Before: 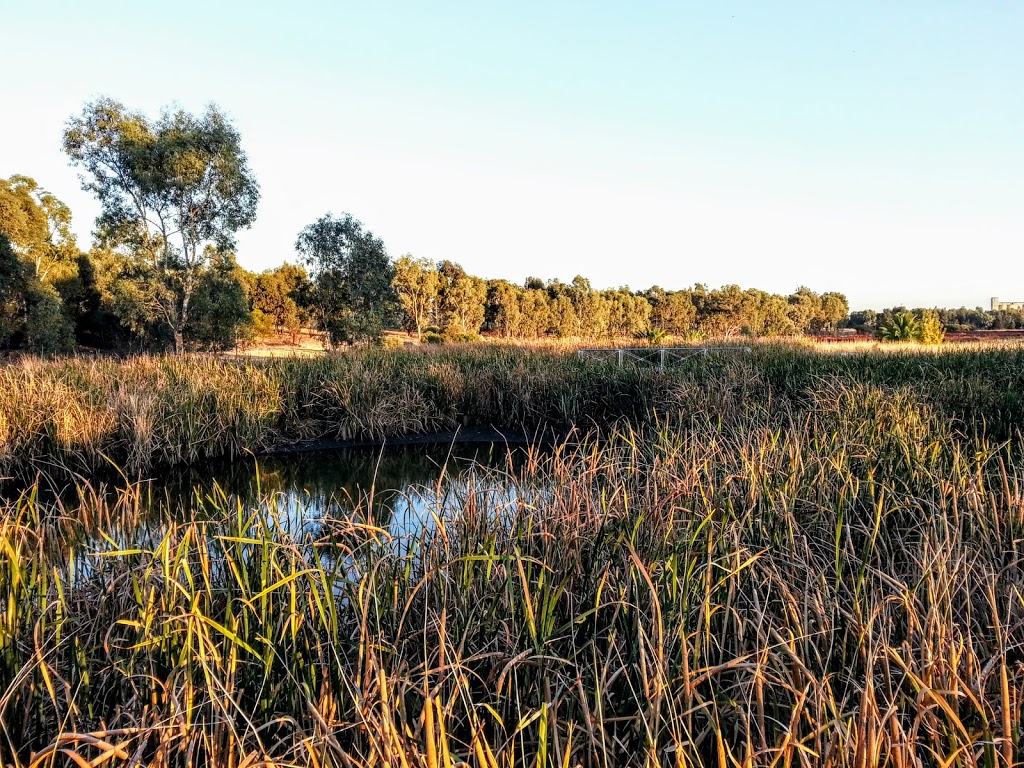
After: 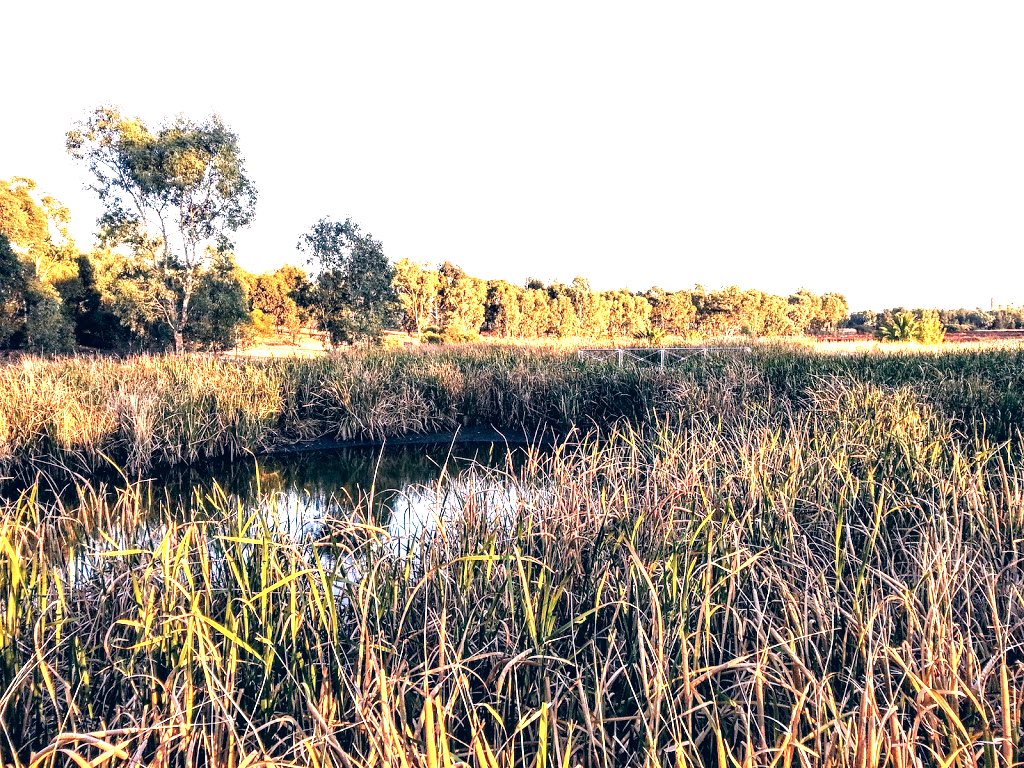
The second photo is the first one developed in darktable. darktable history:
exposure: black level correction 0, exposure 1.464 EV, compensate highlight preservation false
color correction: highlights a* 13.8, highlights b* 5.71, shadows a* -6.06, shadows b* -15.73, saturation 0.856
